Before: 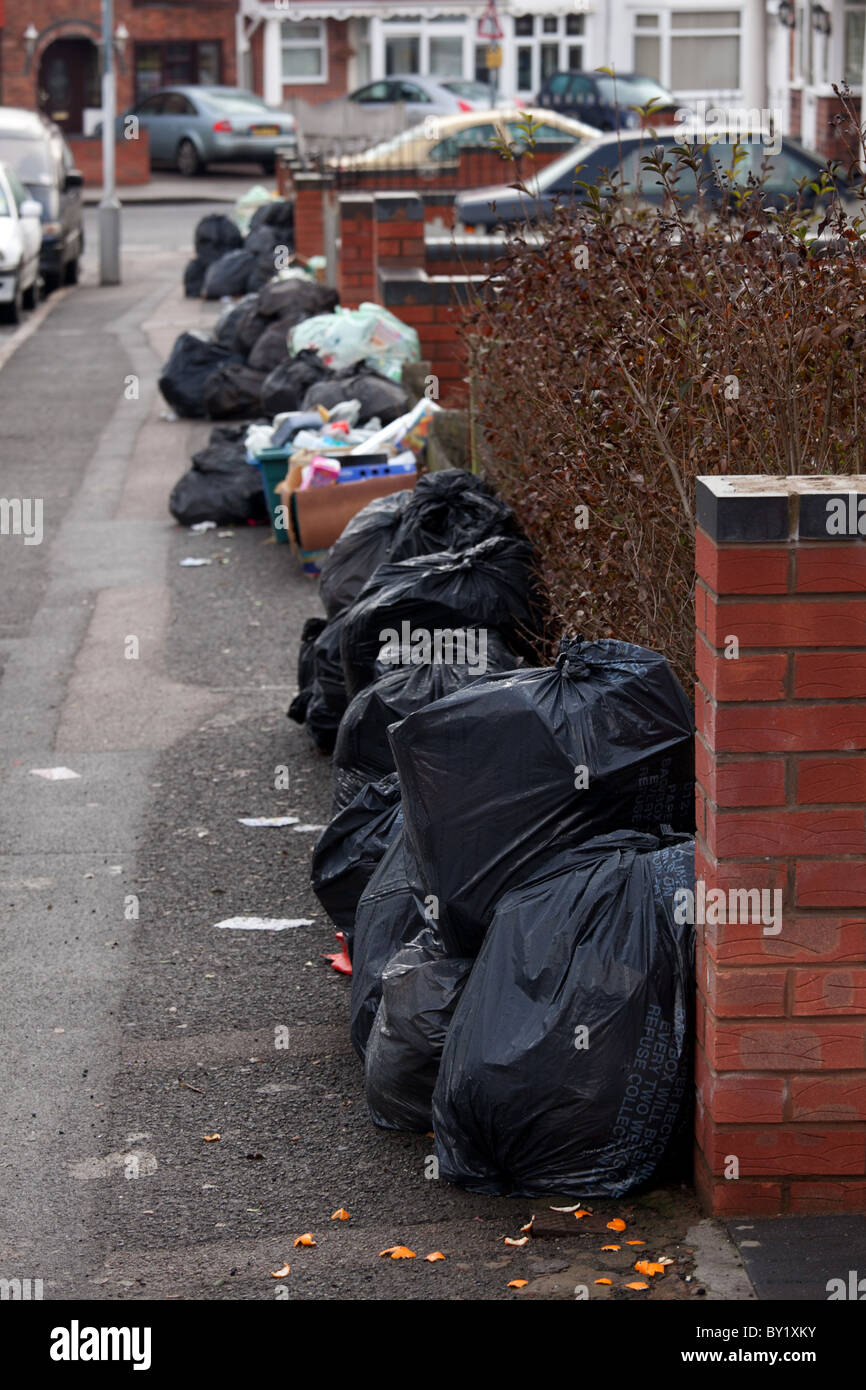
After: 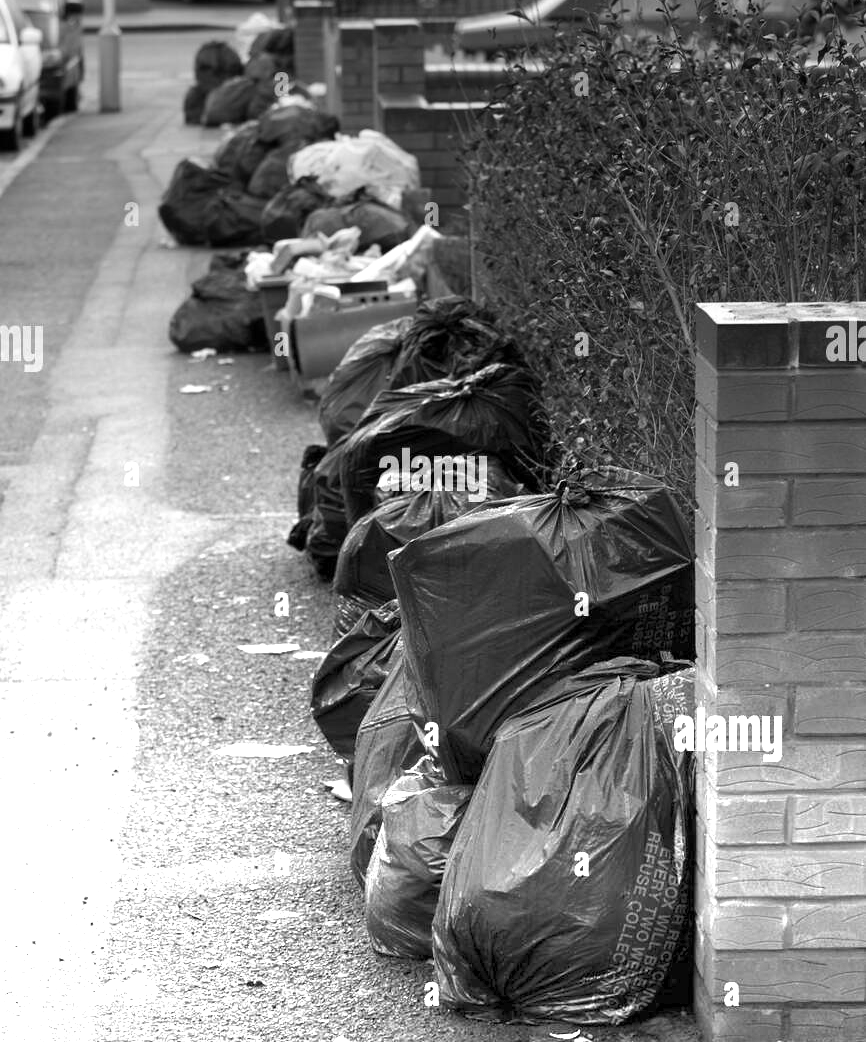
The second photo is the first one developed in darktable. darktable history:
graduated density: density -3.9 EV
crop and rotate: top 12.5%, bottom 12.5%
monochrome: on, module defaults
